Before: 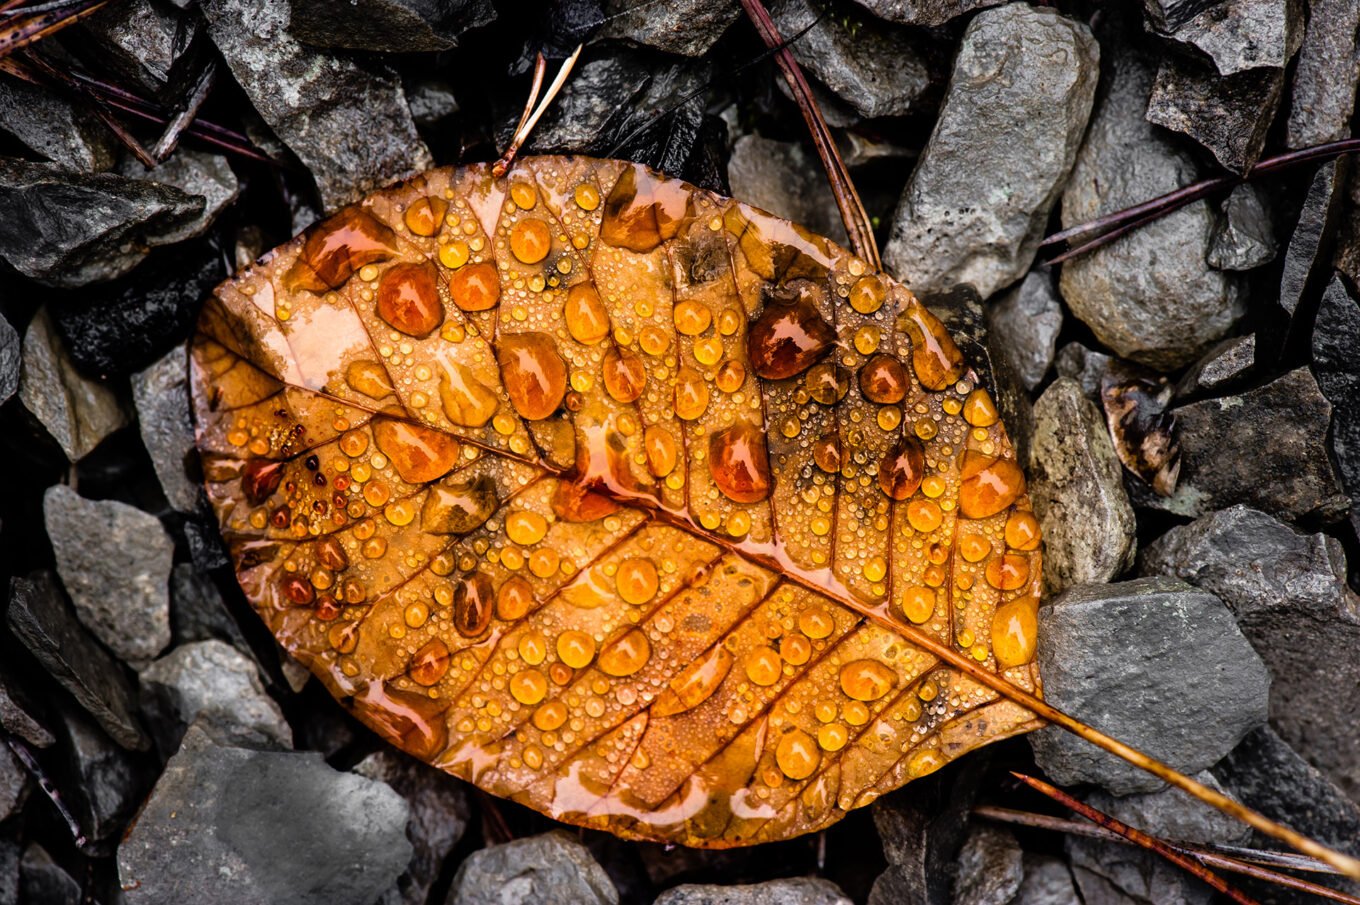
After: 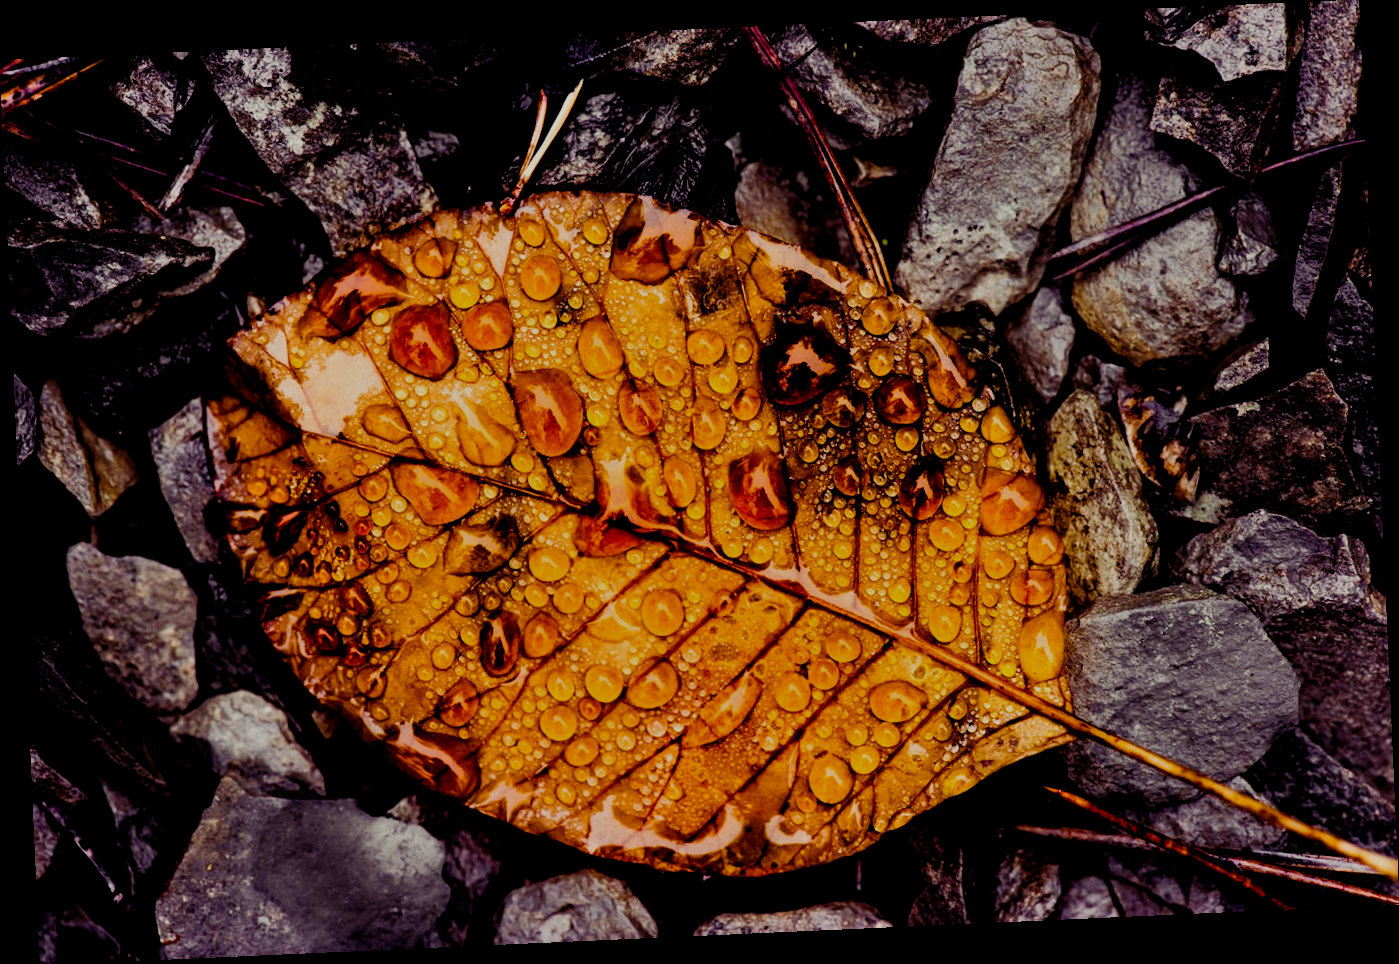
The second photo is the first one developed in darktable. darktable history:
filmic rgb: middle gray luminance 29%, black relative exposure -10.3 EV, white relative exposure 5.5 EV, threshold 6 EV, target black luminance 0%, hardness 3.95, latitude 2.04%, contrast 1.132, highlights saturation mix 5%, shadows ↔ highlights balance 15.11%, add noise in highlights 0, preserve chrominance no, color science v3 (2019), use custom middle-gray values true, iterations of high-quality reconstruction 0, contrast in highlights soft, enable highlight reconstruction true
color balance rgb: shadows lift › luminance -21.66%, shadows lift › chroma 8.98%, shadows lift › hue 283.37°, power › chroma 1.05%, power › hue 25.59°, highlights gain › luminance 6.08%, highlights gain › chroma 2.55%, highlights gain › hue 90°, global offset › luminance -0.87%, perceptual saturation grading › global saturation 25%, perceptual saturation grading › highlights -28.39%, perceptual saturation grading › shadows 33.98%
shadows and highlights: shadows 29.61, highlights -30.47, low approximation 0.01, soften with gaussian
rotate and perspective: rotation -2.56°, automatic cropping off
